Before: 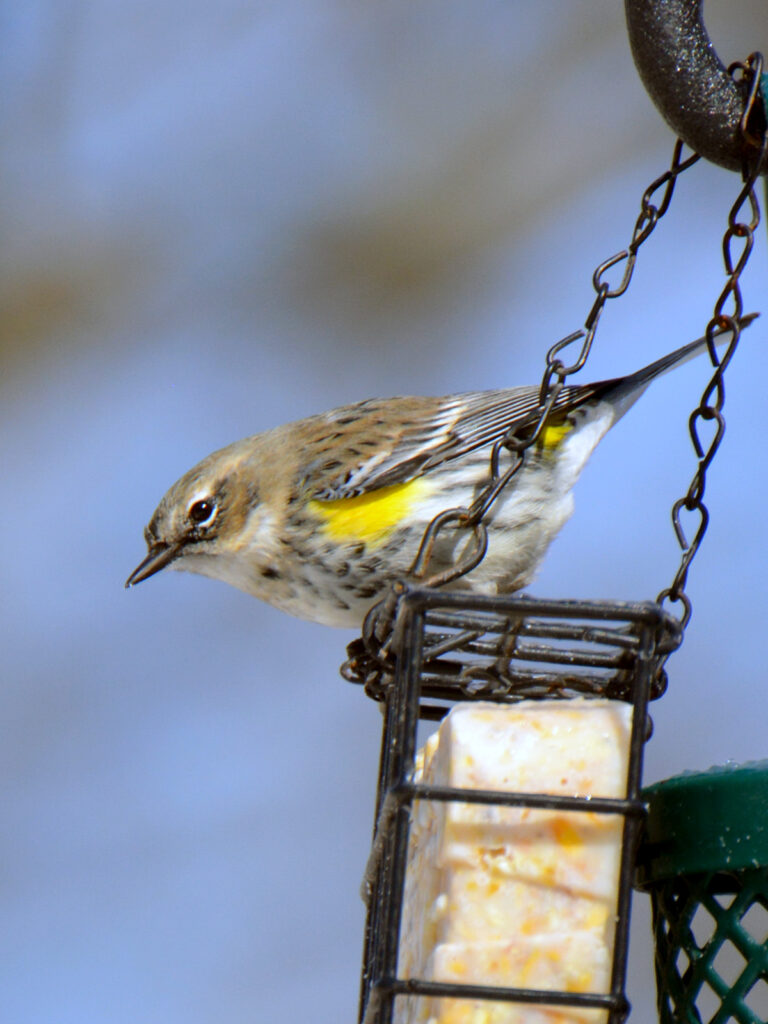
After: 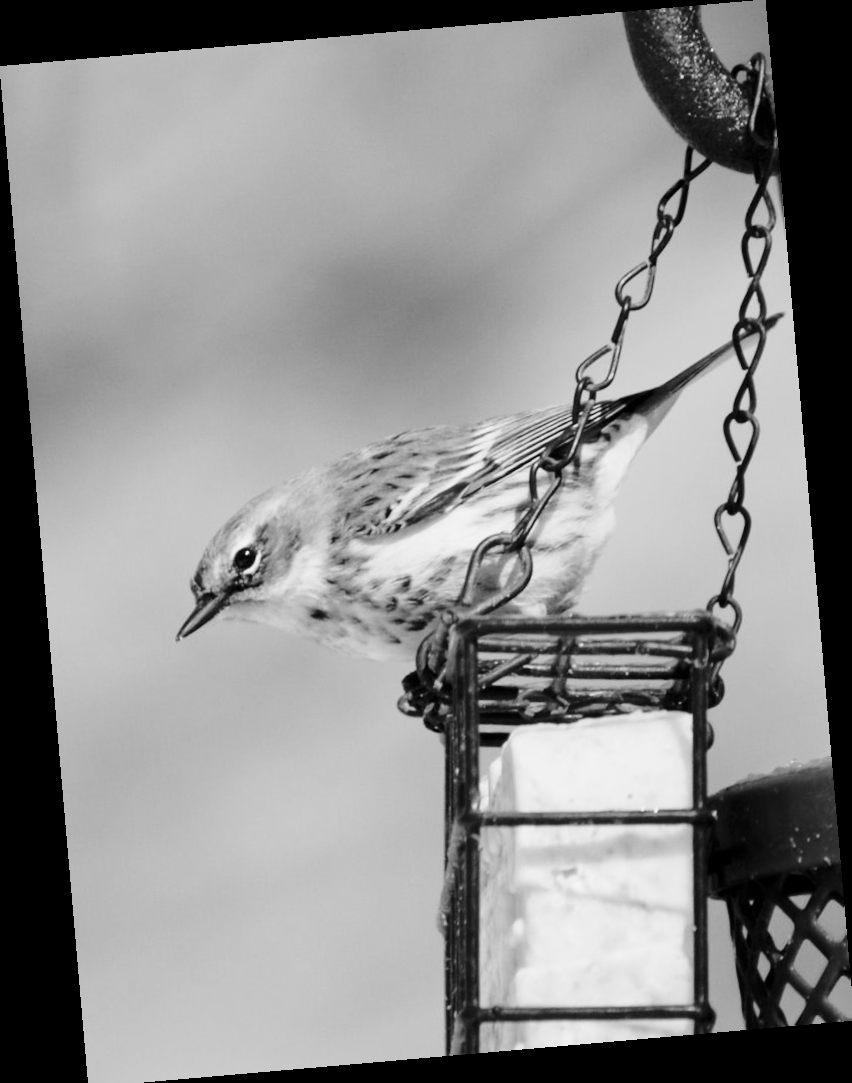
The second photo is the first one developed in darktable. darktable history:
crop: top 0.05%, bottom 0.098%
monochrome: a 30.25, b 92.03
base curve: curves: ch0 [(0, 0) (0.028, 0.03) (0.121, 0.232) (0.46, 0.748) (0.859, 0.968) (1, 1)], preserve colors none
rotate and perspective: rotation -4.98°, automatic cropping off
